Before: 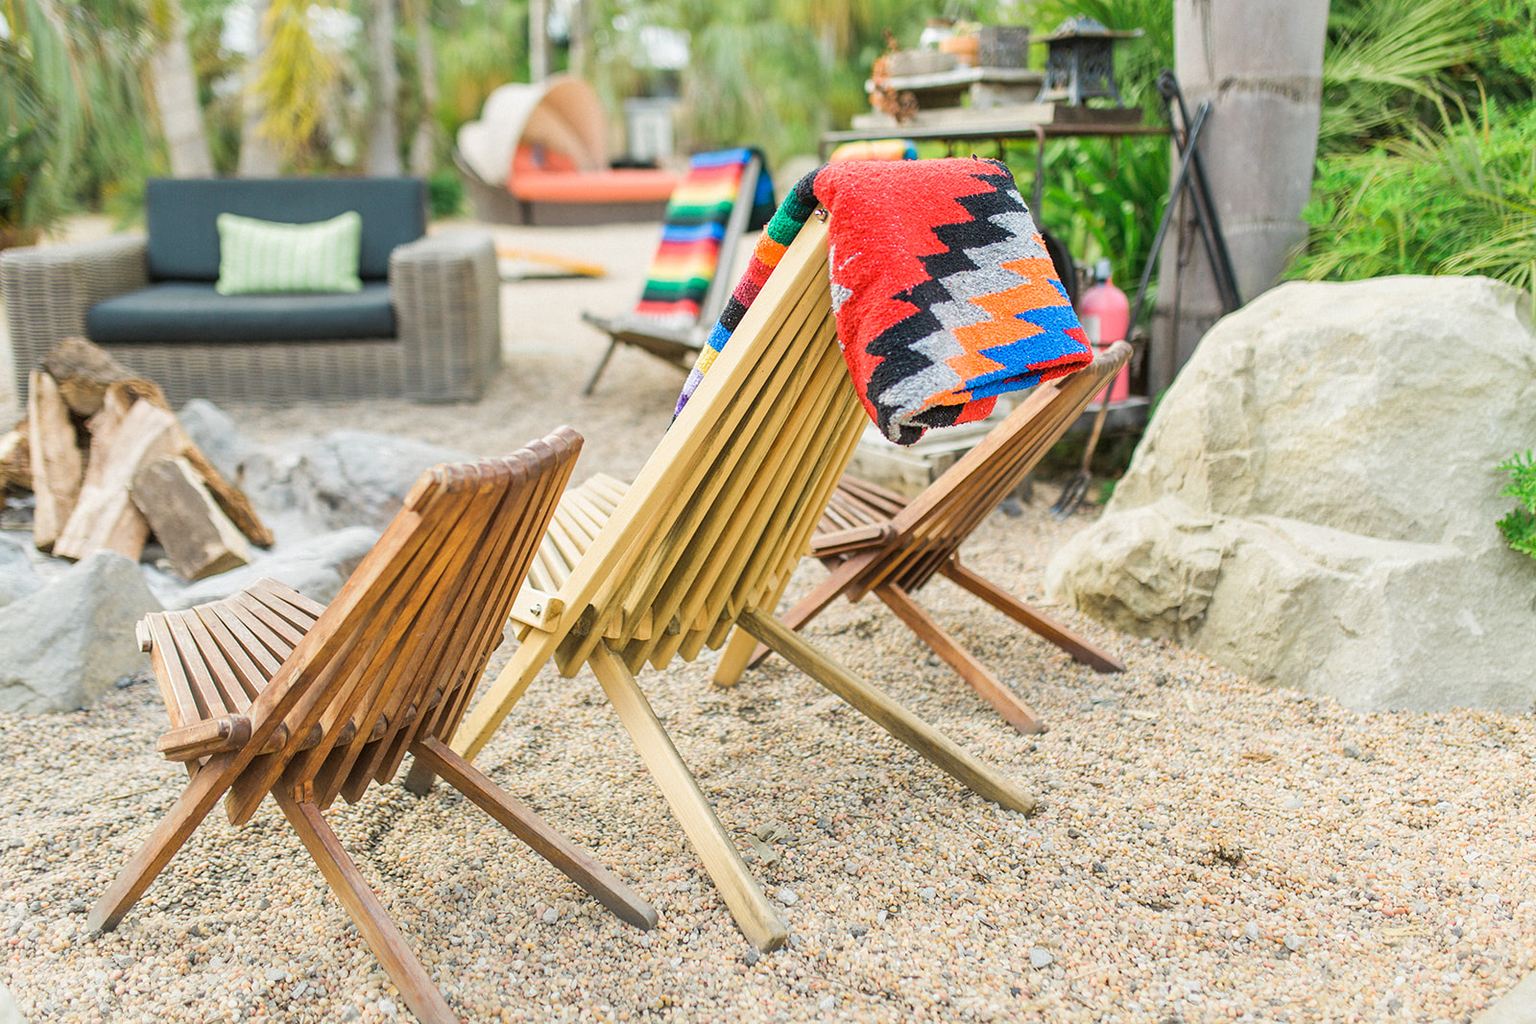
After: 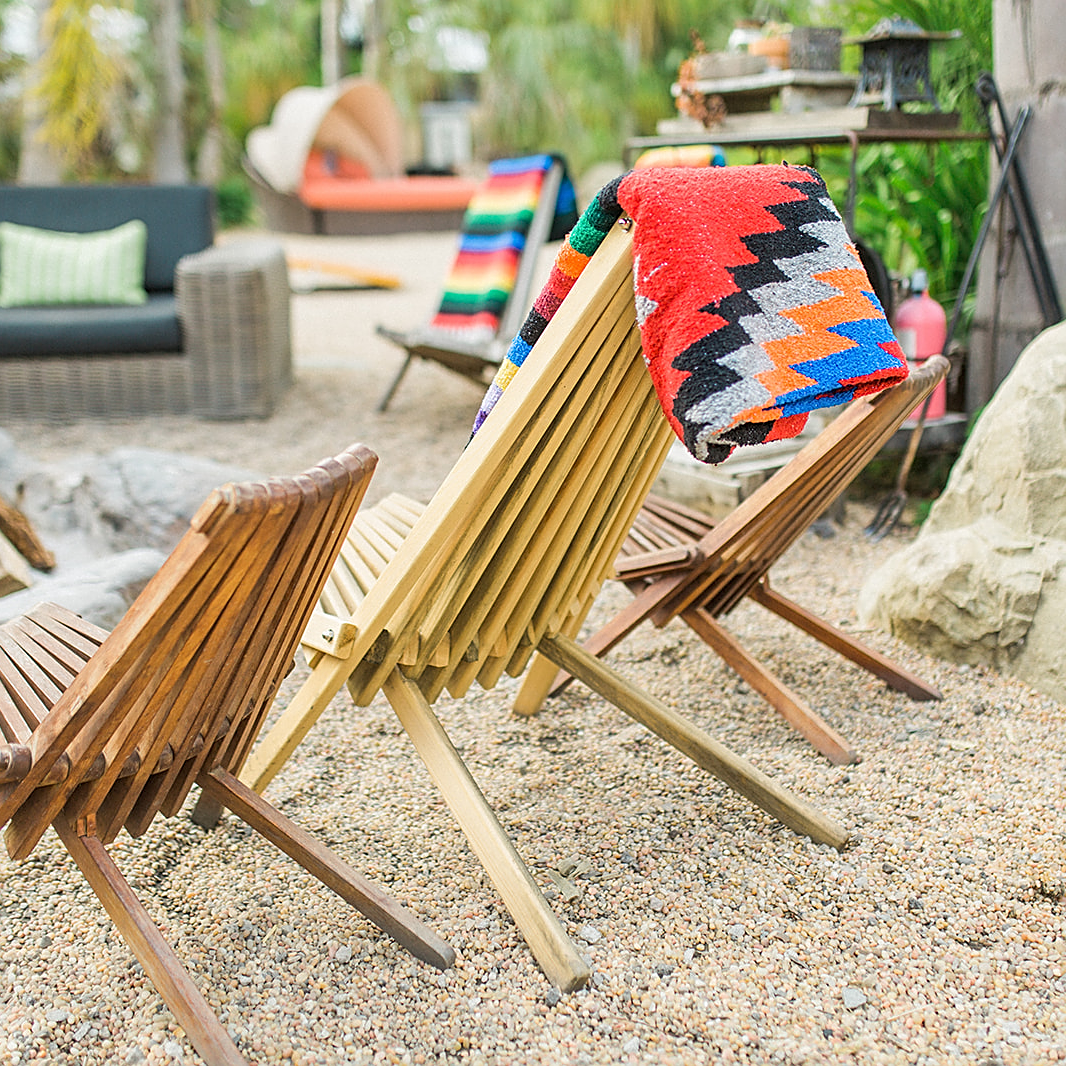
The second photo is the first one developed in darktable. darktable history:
sharpen: on, module defaults
crop and rotate: left 14.436%, right 18.898%
